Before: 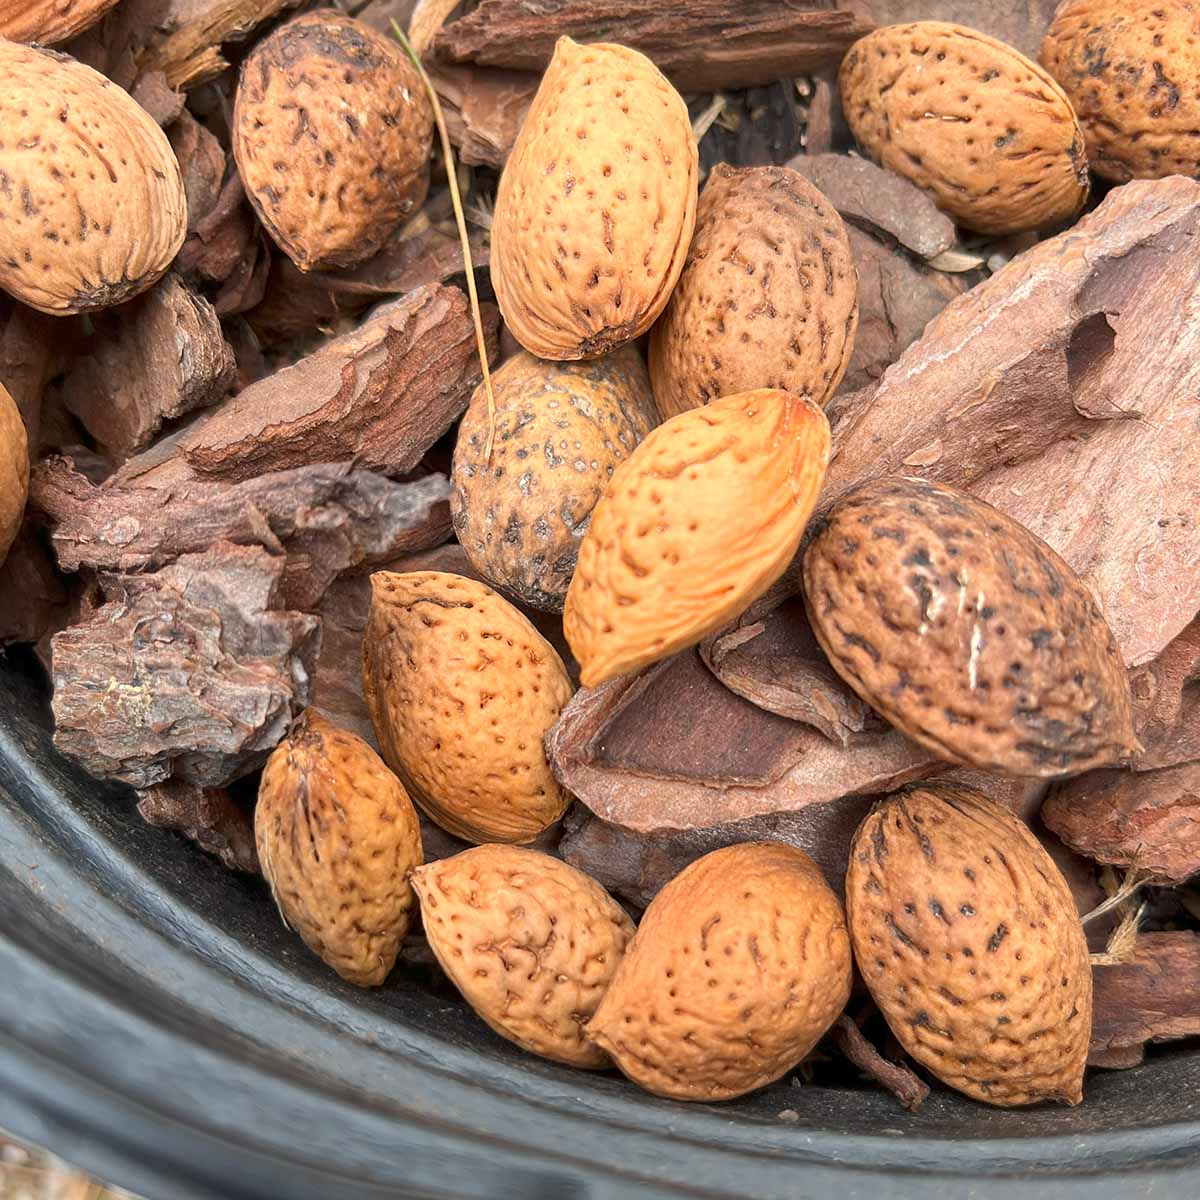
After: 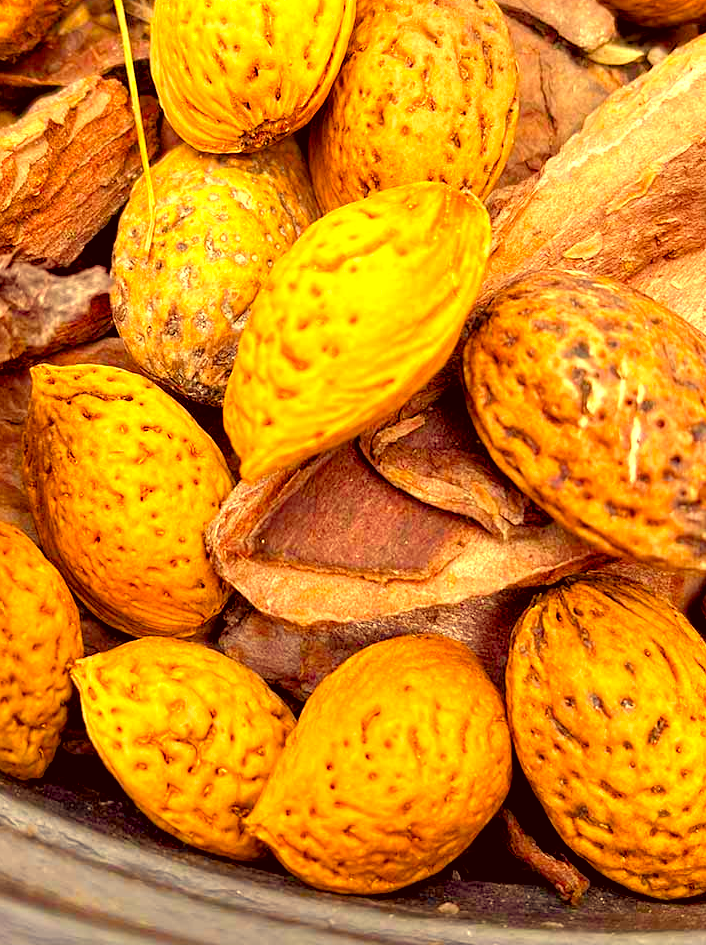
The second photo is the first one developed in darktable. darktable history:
exposure: black level correction 0.012, exposure 0.699 EV, compensate exposure bias true, compensate highlight preservation false
color balance rgb: perceptual saturation grading › global saturation 20%, perceptual saturation grading › highlights 2.547%, perceptual saturation grading › shadows 49.977%, global vibrance 20%
crop and rotate: left 28.38%, top 17.272%, right 12.714%, bottom 3.94%
color correction: highlights a* 9.64, highlights b* 39.39, shadows a* 14.92, shadows b* 3.57
